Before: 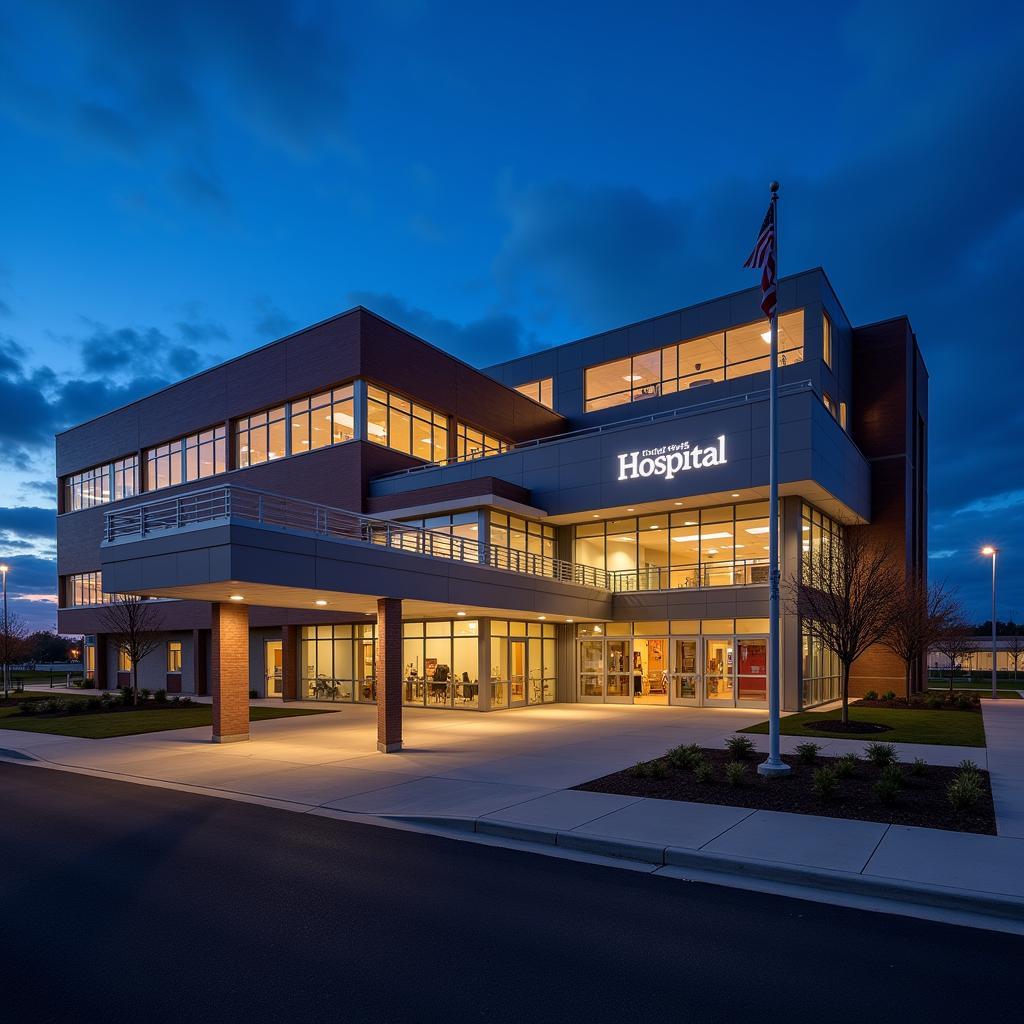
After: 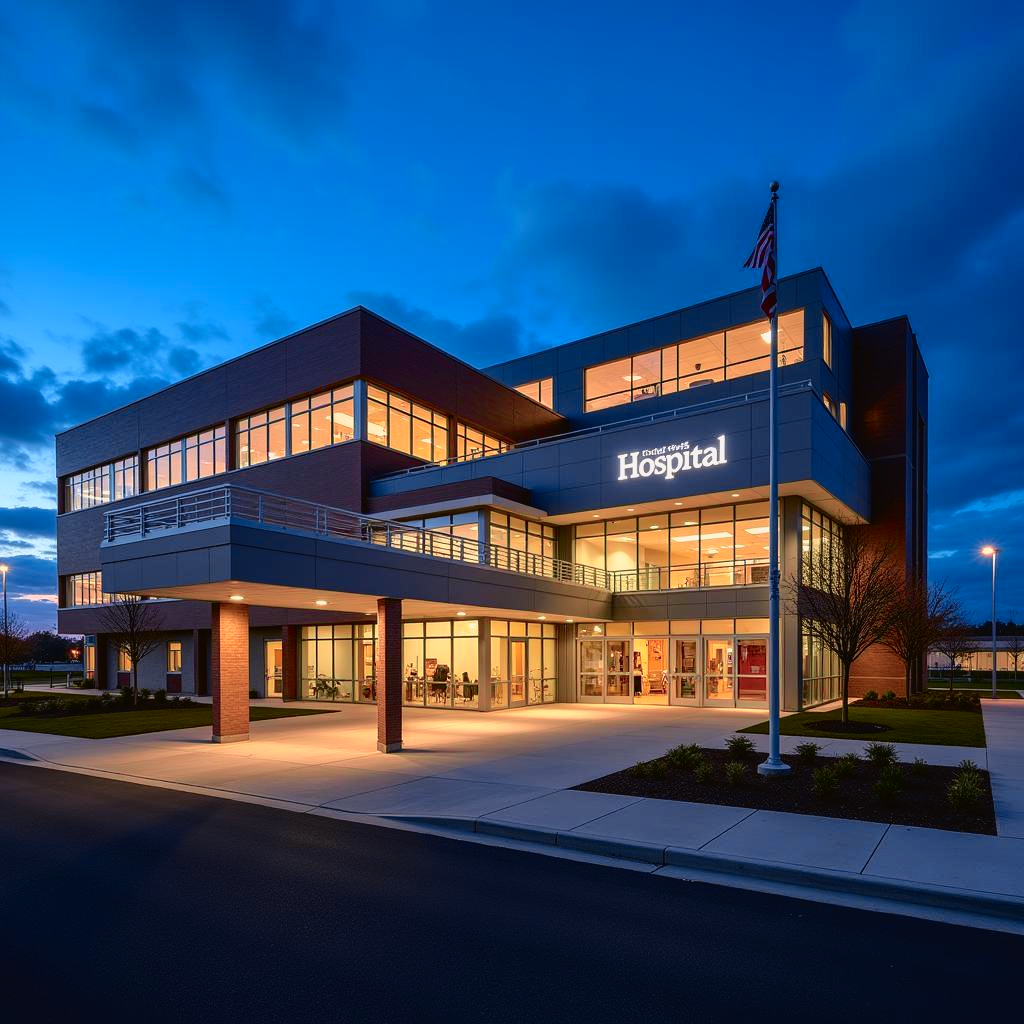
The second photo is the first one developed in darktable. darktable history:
tone curve: curves: ch0 [(0, 0.021) (0.049, 0.044) (0.152, 0.14) (0.328, 0.377) (0.473, 0.543) (0.663, 0.734) (0.84, 0.899) (1, 0.969)]; ch1 [(0, 0) (0.302, 0.331) (0.427, 0.433) (0.472, 0.47) (0.502, 0.503) (0.527, 0.524) (0.564, 0.591) (0.602, 0.632) (0.677, 0.701) (0.859, 0.885) (1, 1)]; ch2 [(0, 0) (0.33, 0.301) (0.447, 0.44) (0.487, 0.496) (0.502, 0.516) (0.535, 0.563) (0.565, 0.6) (0.618, 0.629) (1, 1)], color space Lab, independent channels, preserve colors none
